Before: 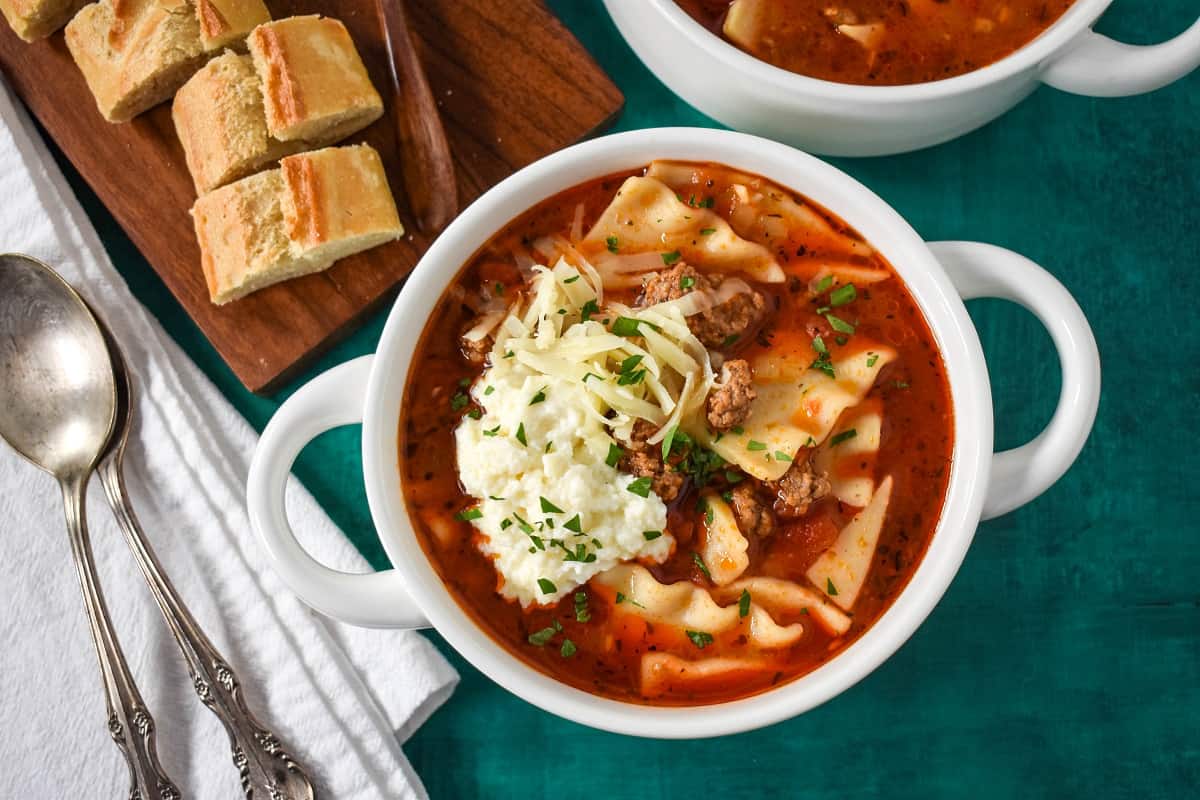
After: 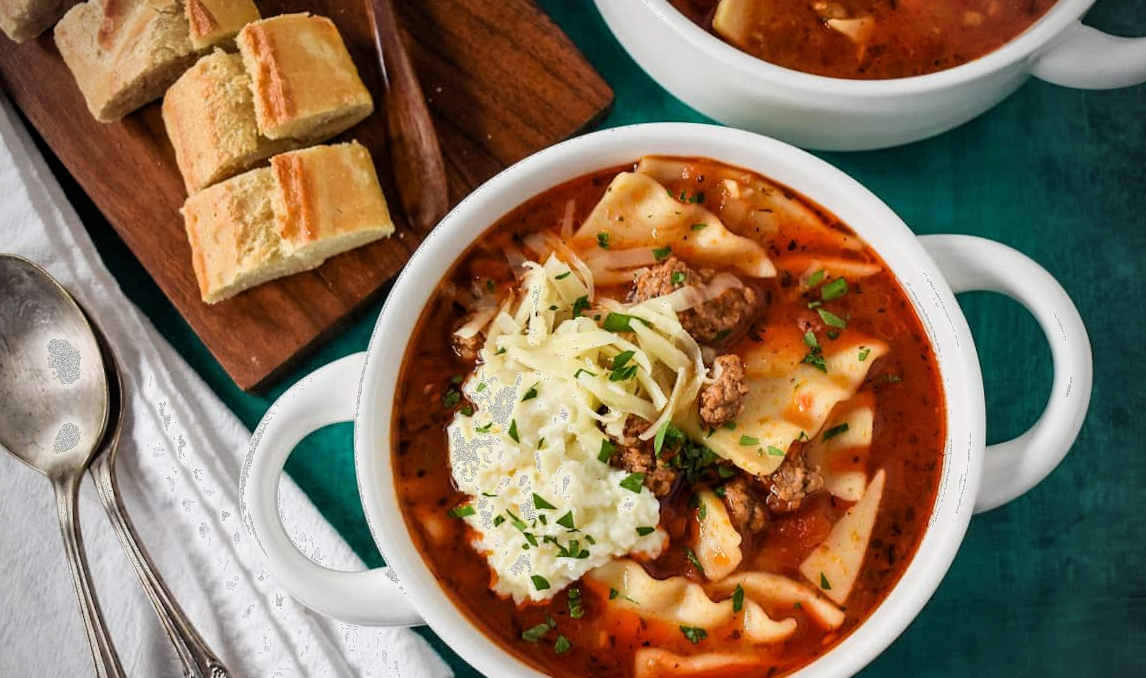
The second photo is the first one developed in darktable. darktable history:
crop and rotate: angle 0.413°, left 0.213%, right 3.207%, bottom 14.286%
filmic rgb: middle gray luminance 18.21%, black relative exposure -11.49 EV, white relative exposure 2.54 EV, target black luminance 0%, hardness 8.43, latitude 98.7%, contrast 1.08, shadows ↔ highlights balance 0.276%
vignetting: unbound false
